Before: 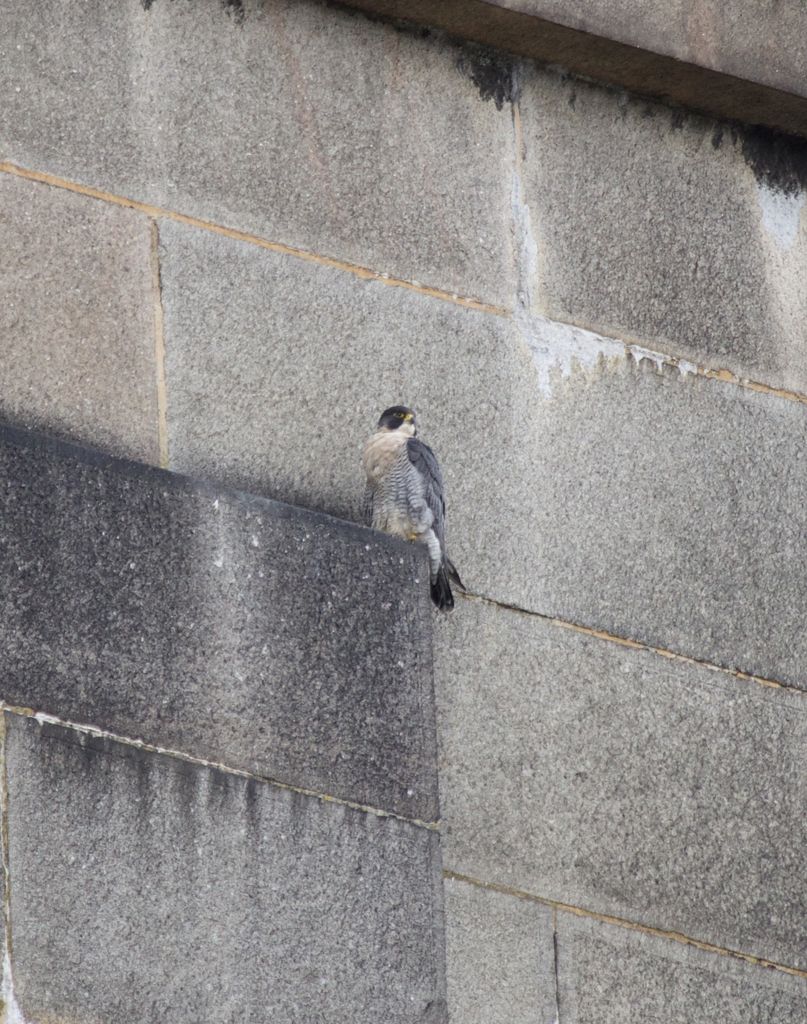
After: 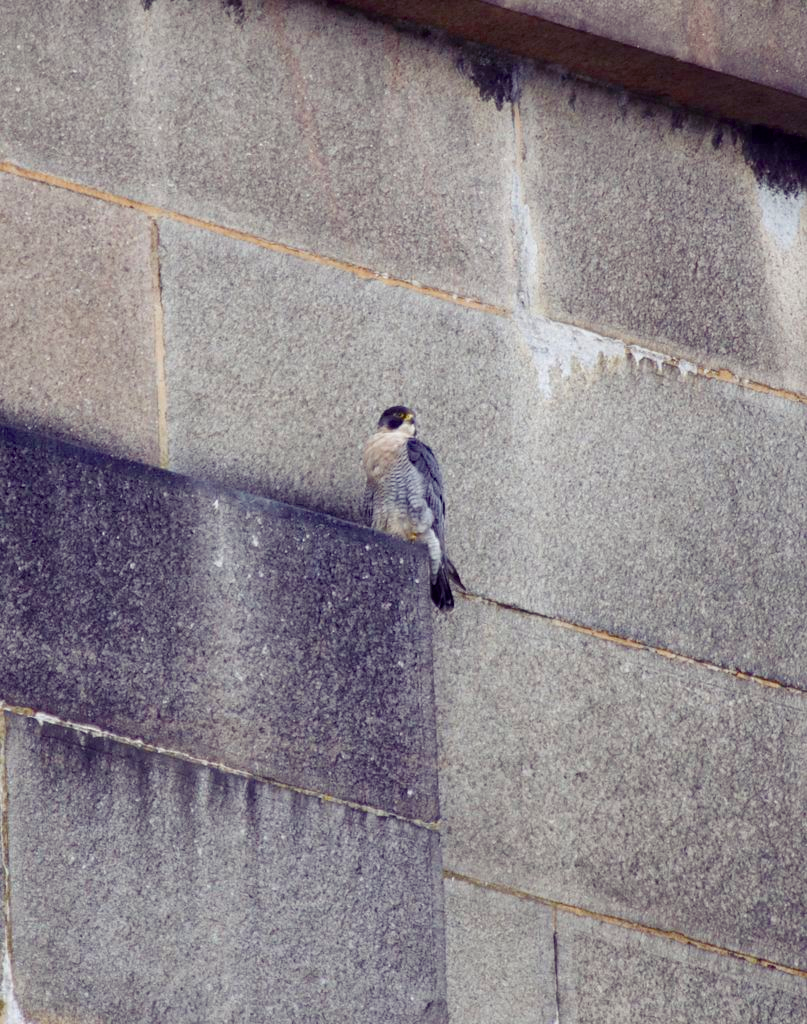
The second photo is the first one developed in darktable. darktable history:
color balance rgb: shadows lift › luminance -22.023%, shadows lift › chroma 8.946%, shadows lift › hue 282.68°, perceptual saturation grading › global saturation 20%, perceptual saturation grading › highlights -25.298%, perceptual saturation grading › shadows 49.81%, saturation formula JzAzBz (2021)
exposure: compensate exposure bias true, compensate highlight preservation false
